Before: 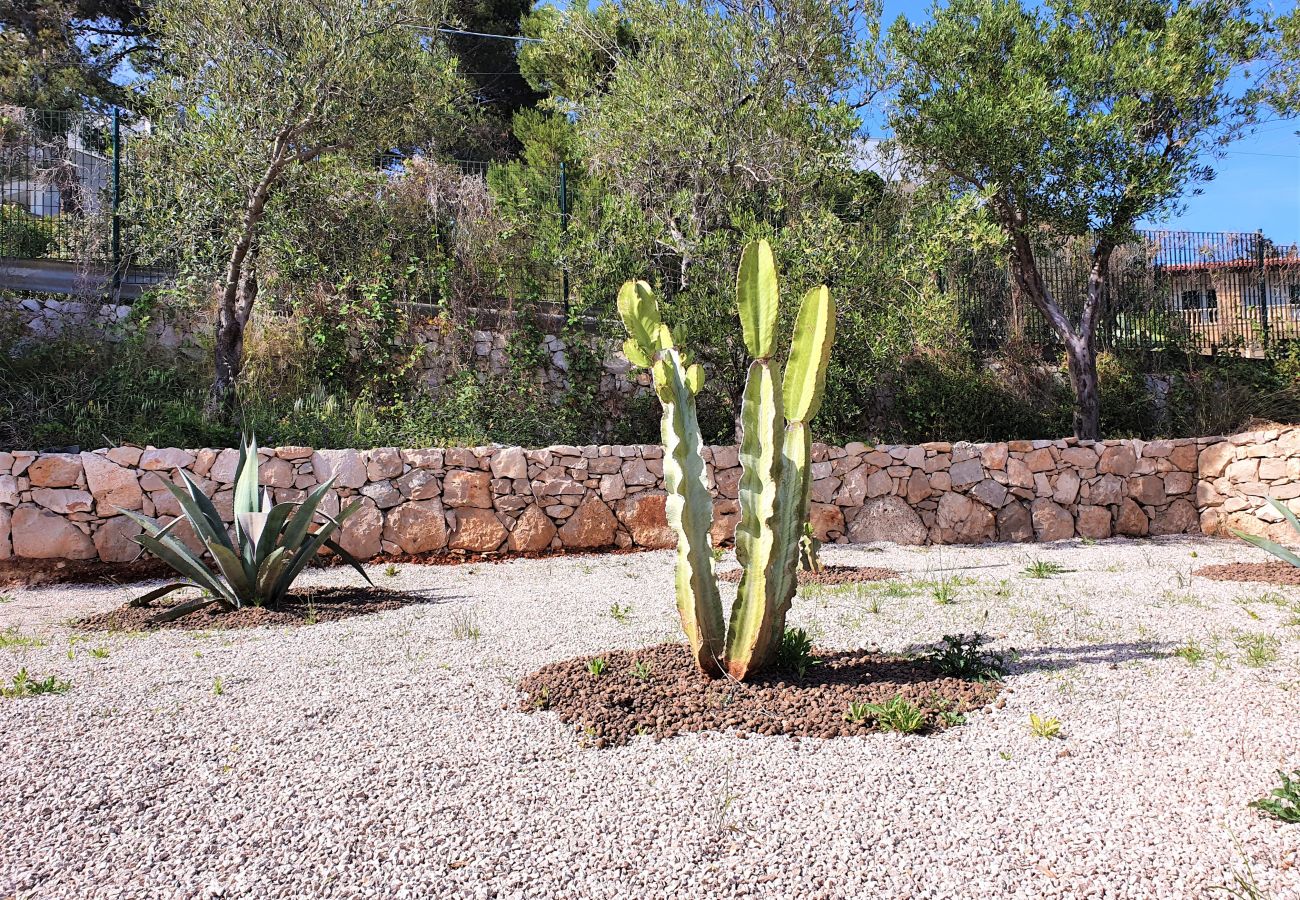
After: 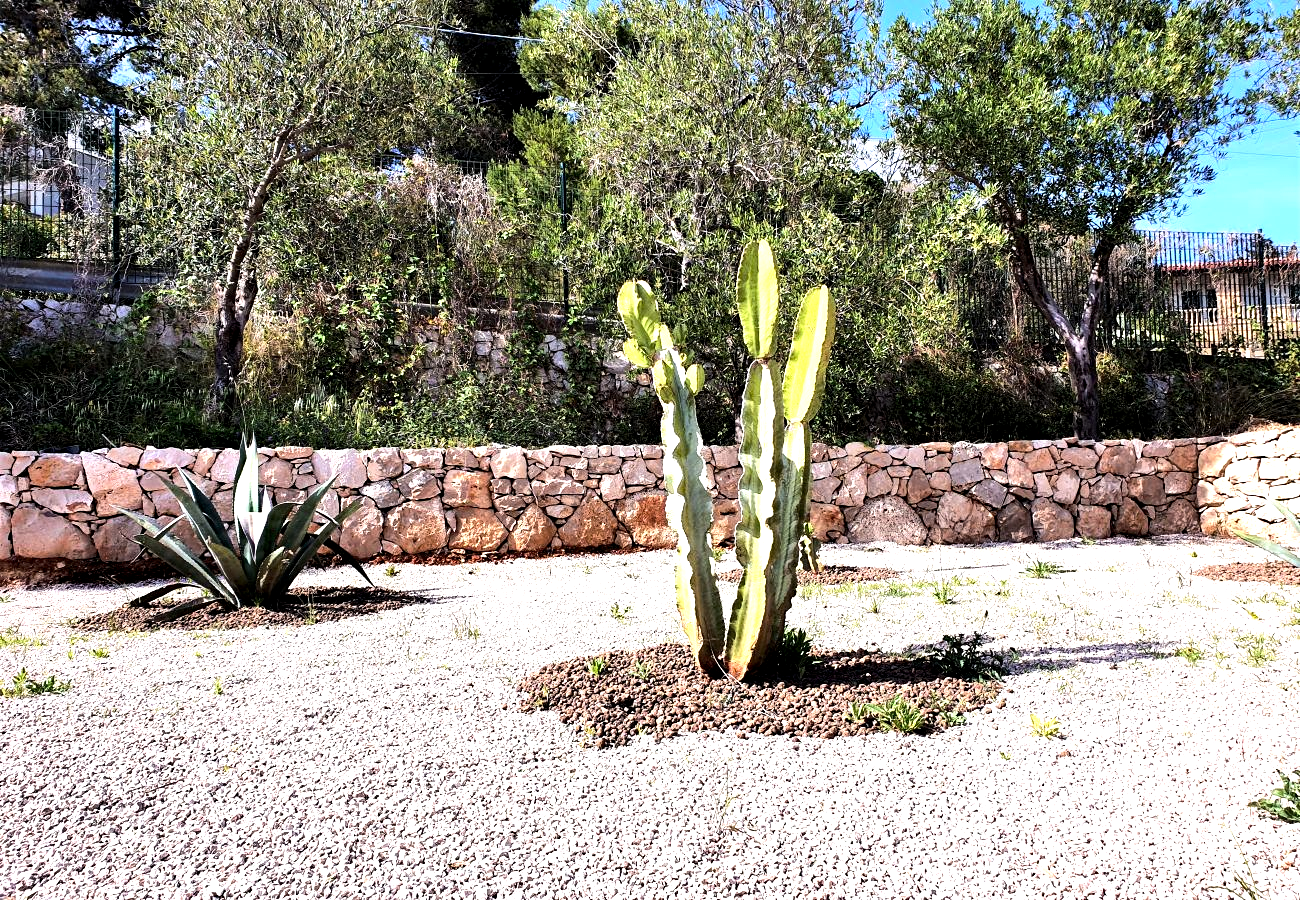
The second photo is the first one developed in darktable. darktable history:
exposure: black level correction 0.01, exposure 0.014 EV, compensate highlight preservation false
haze removal: compatibility mode true, adaptive false
tone equalizer: -8 EV -1.08 EV, -7 EV -1.01 EV, -6 EV -0.867 EV, -5 EV -0.578 EV, -3 EV 0.578 EV, -2 EV 0.867 EV, -1 EV 1.01 EV, +0 EV 1.08 EV, edges refinement/feathering 500, mask exposure compensation -1.57 EV, preserve details no
